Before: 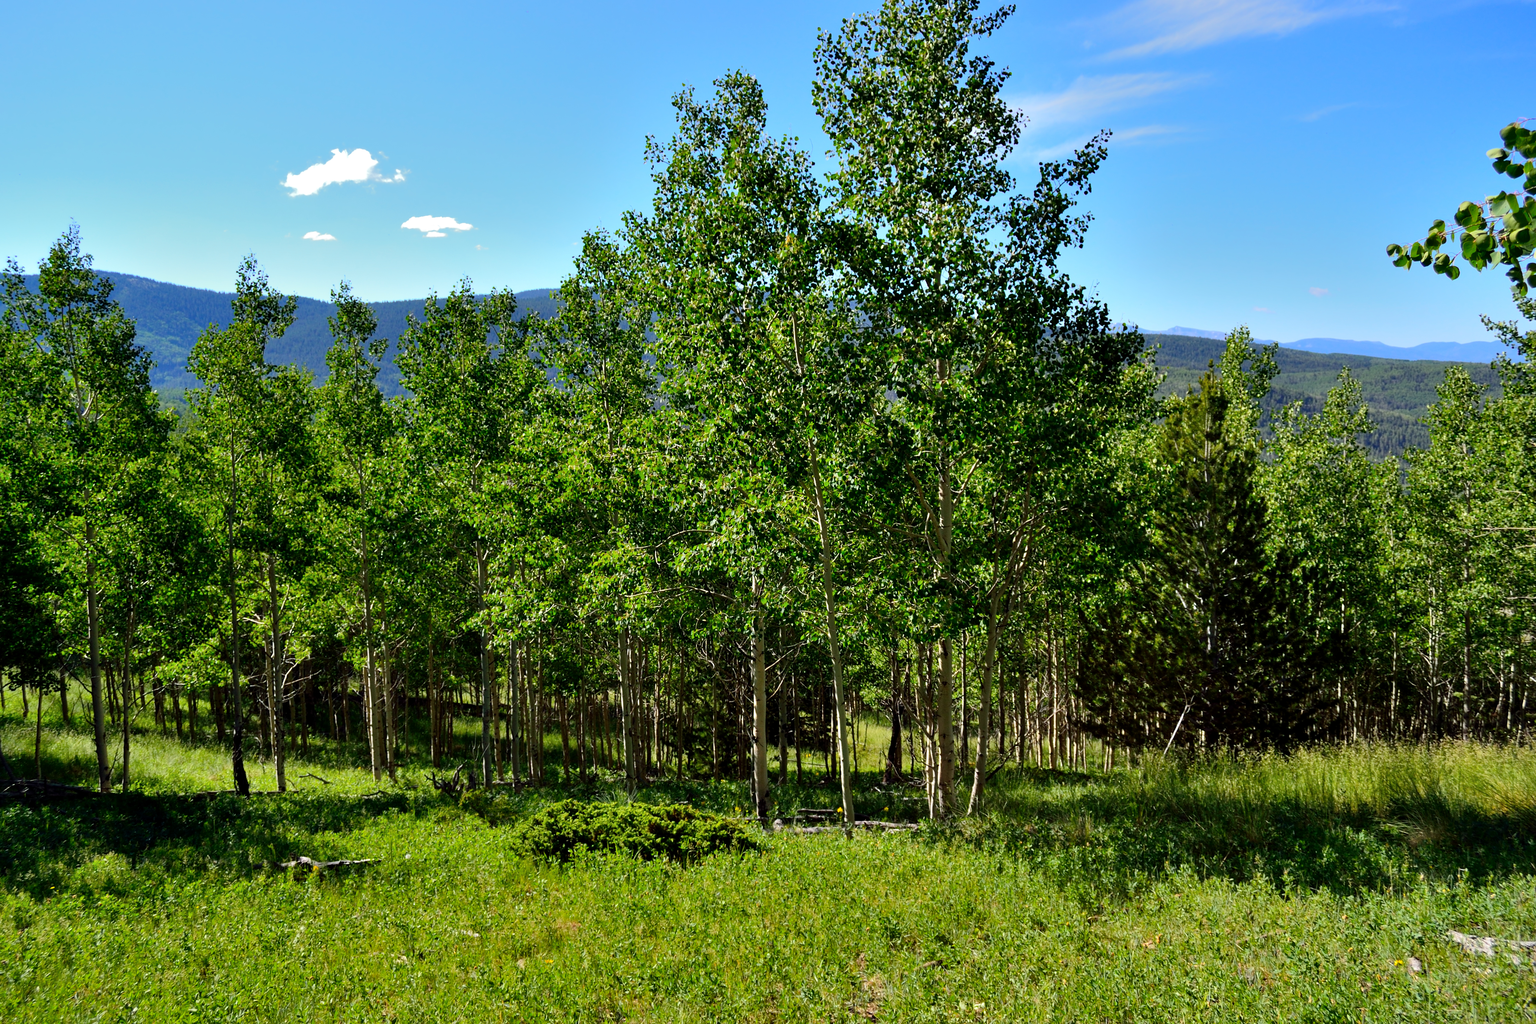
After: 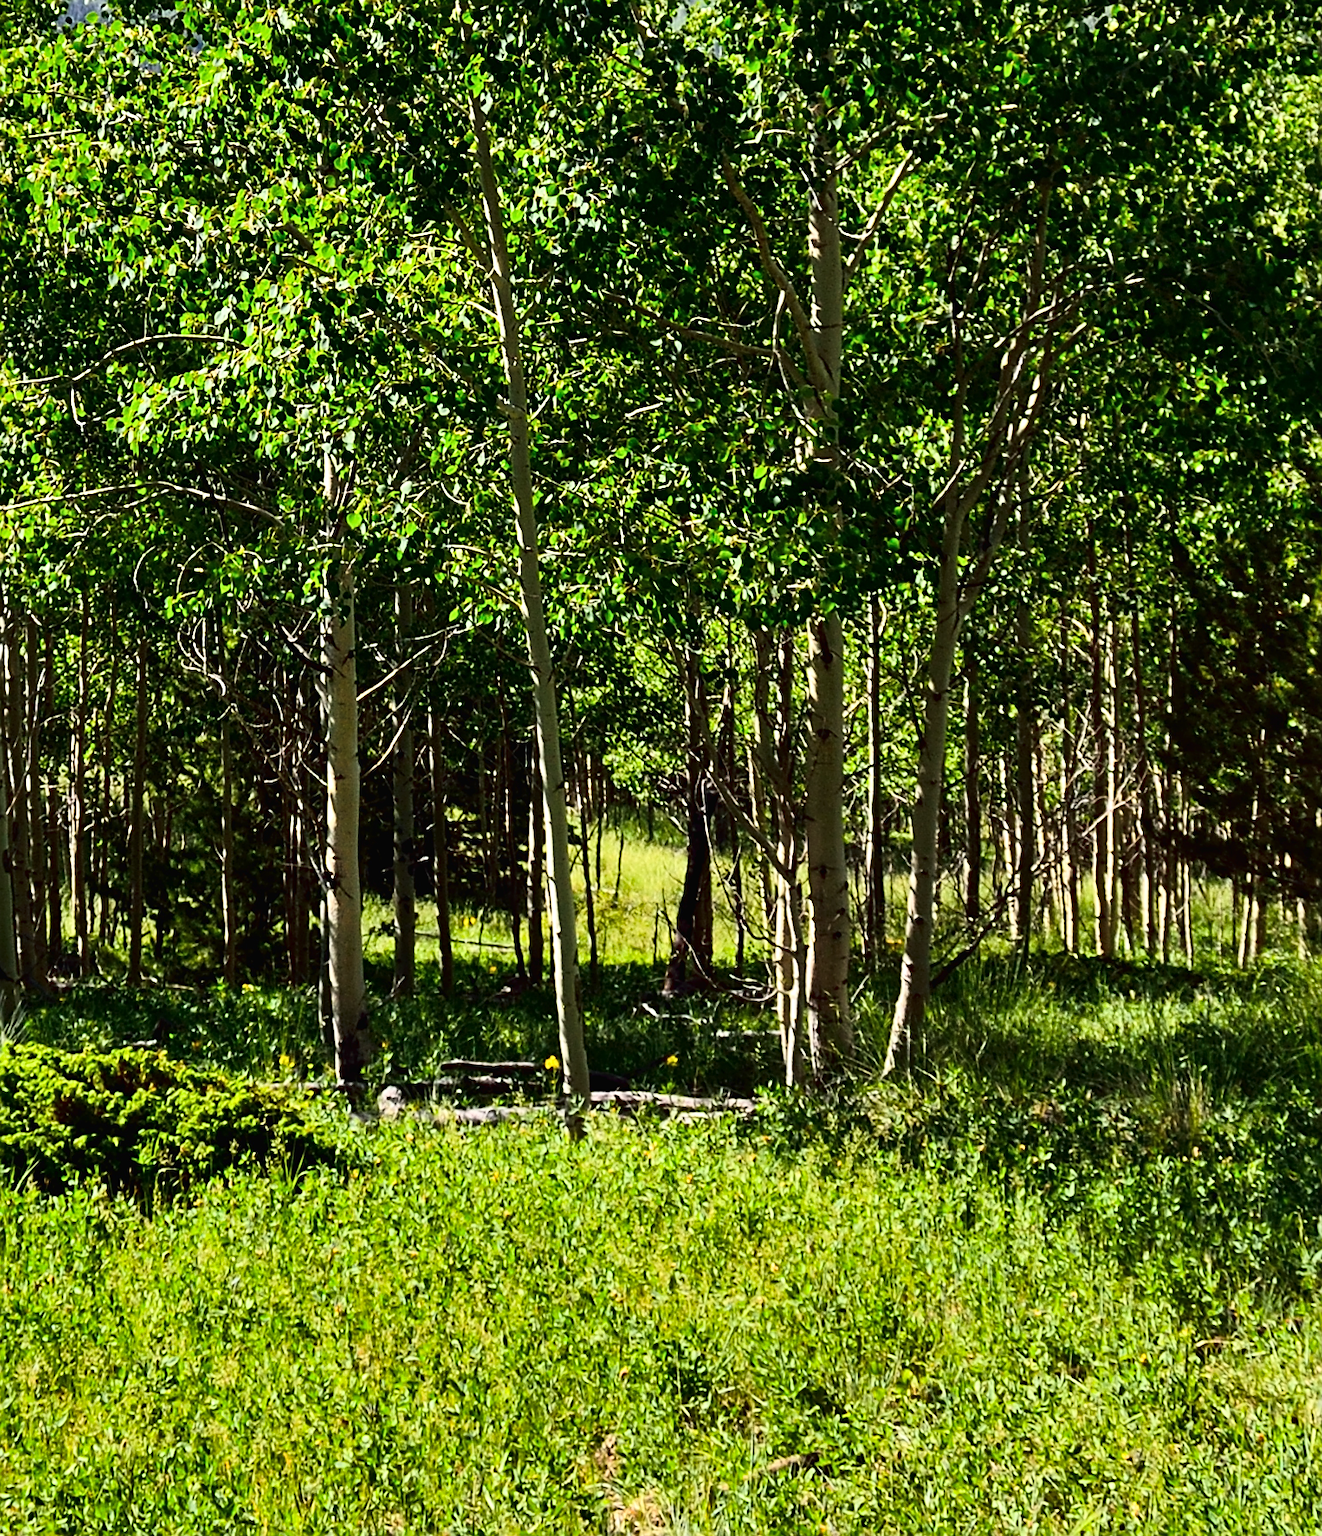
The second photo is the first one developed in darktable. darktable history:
tone curve: curves: ch0 [(0, 0.013) (0.198, 0.175) (0.512, 0.582) (0.625, 0.754) (0.81, 0.934) (1, 1)], color space Lab, linked channels, preserve colors none
sharpen: amount 0.575
crop: left 40.878%, top 39.176%, right 25.993%, bottom 3.081%
